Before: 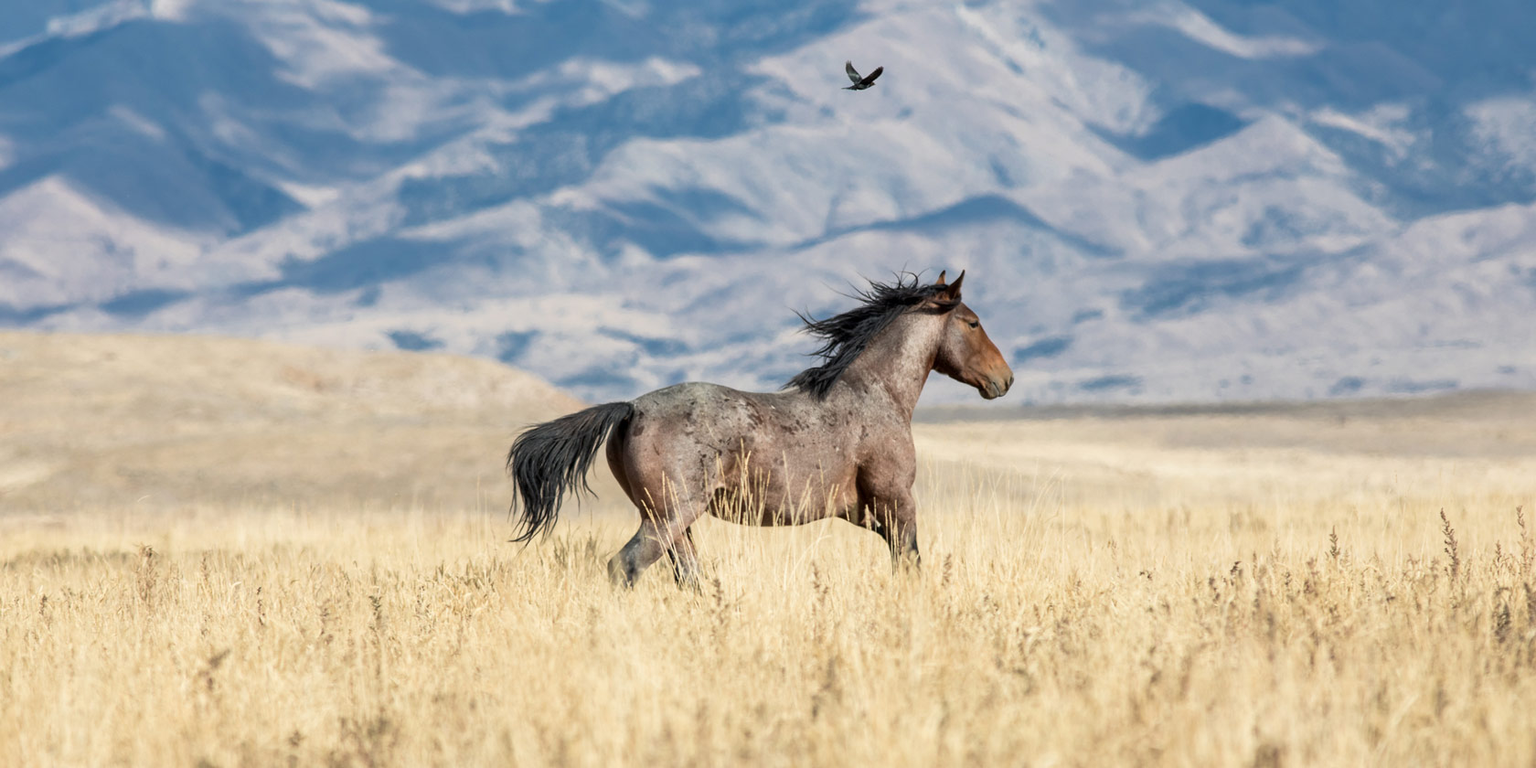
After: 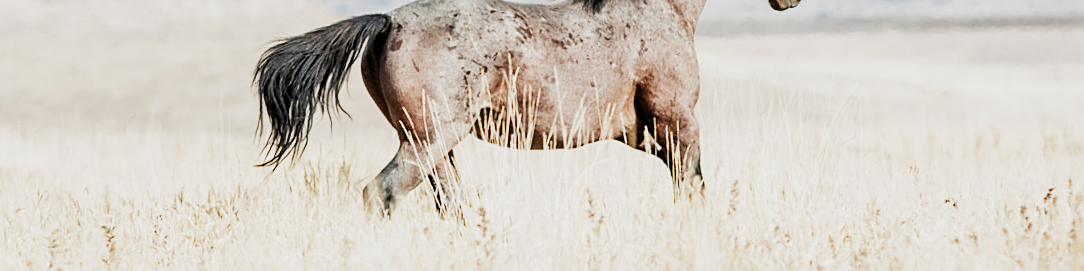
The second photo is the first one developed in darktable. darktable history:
filmic rgb: black relative exposure -7.65 EV, white relative exposure 4.56 EV, hardness 3.61, contrast 1.244, preserve chrominance no, color science v5 (2021), contrast in shadows safe, contrast in highlights safe
crop: left 17.989%, top 50.807%, right 17.444%, bottom 16.917%
exposure: black level correction 0.001, exposure 0.963 EV, compensate highlight preservation false
sharpen: on, module defaults
color zones: curves: ch1 [(0.29, 0.492) (0.373, 0.185) (0.509, 0.481)]; ch2 [(0.25, 0.462) (0.749, 0.457)]
